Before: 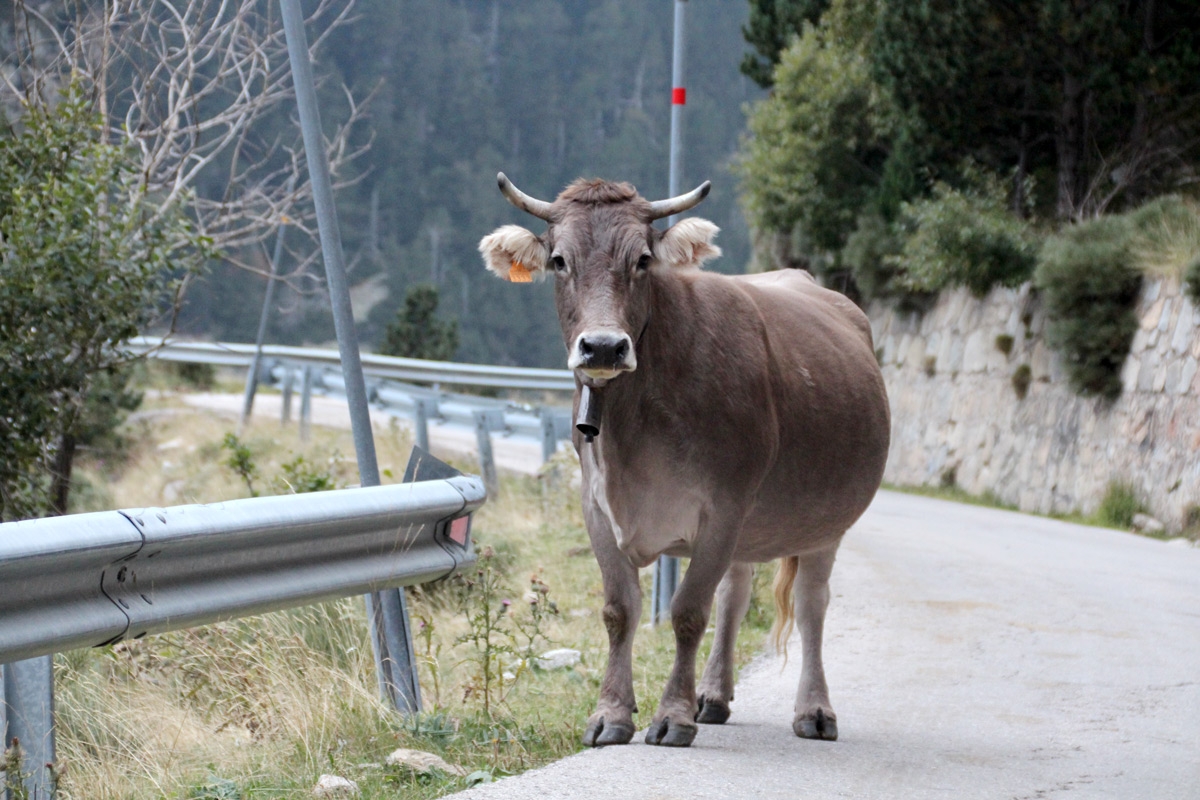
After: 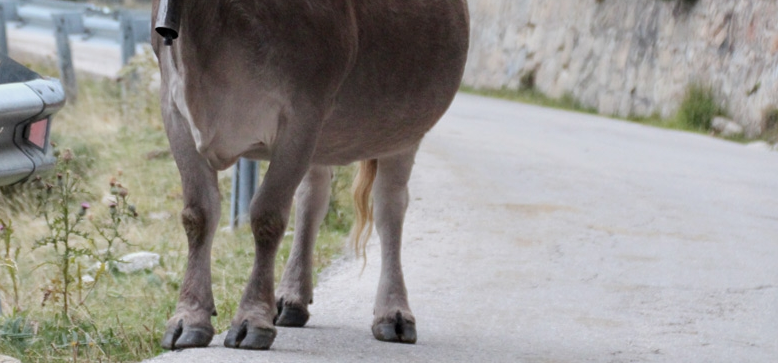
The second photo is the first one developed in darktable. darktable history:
exposure: exposure -0.242 EV, compensate highlight preservation false
tone equalizer: -8 EV 0.062 EV
crop and rotate: left 35.16%, top 49.689%, bottom 4.929%
